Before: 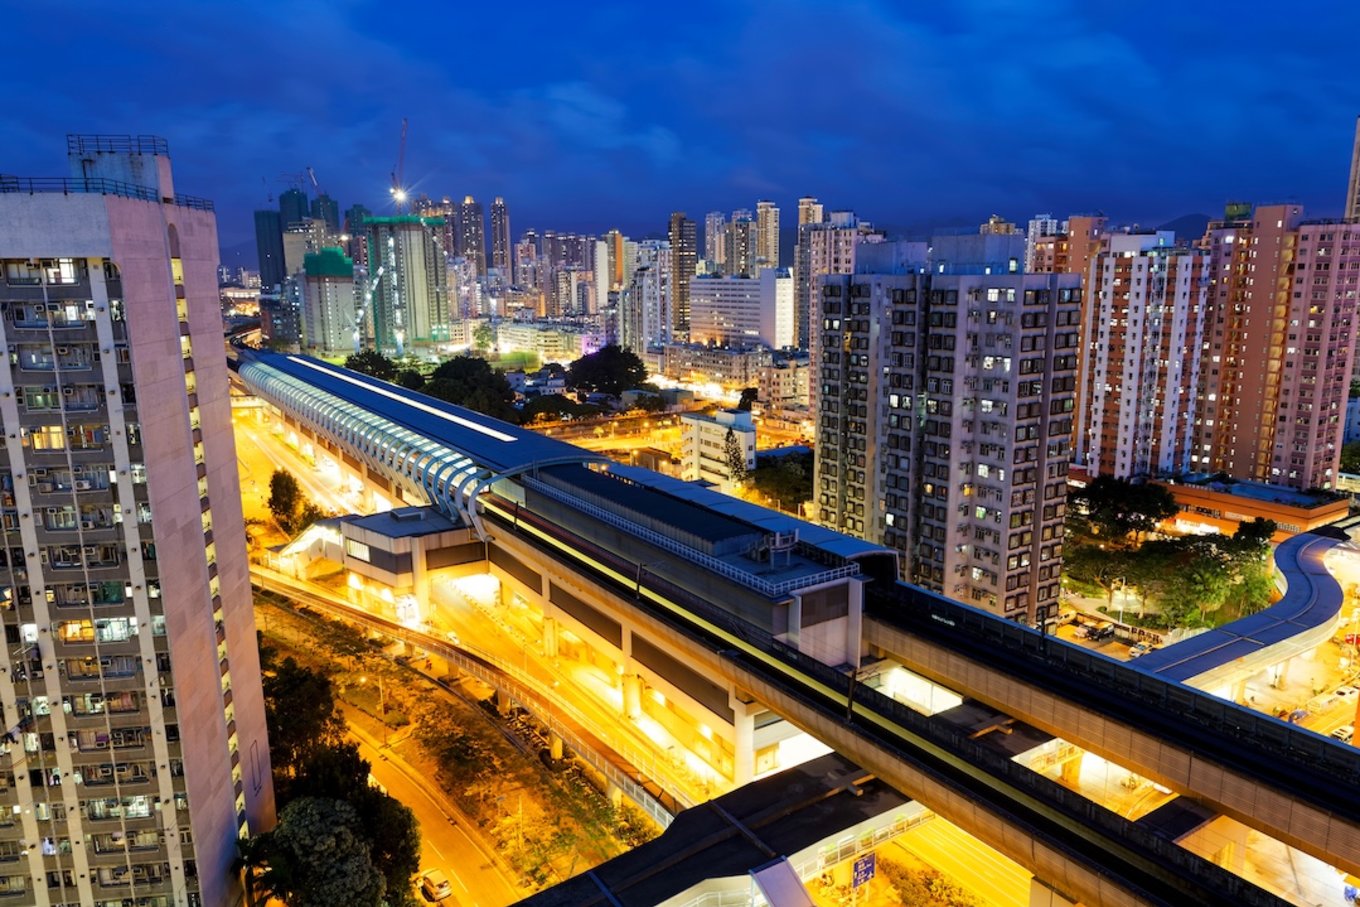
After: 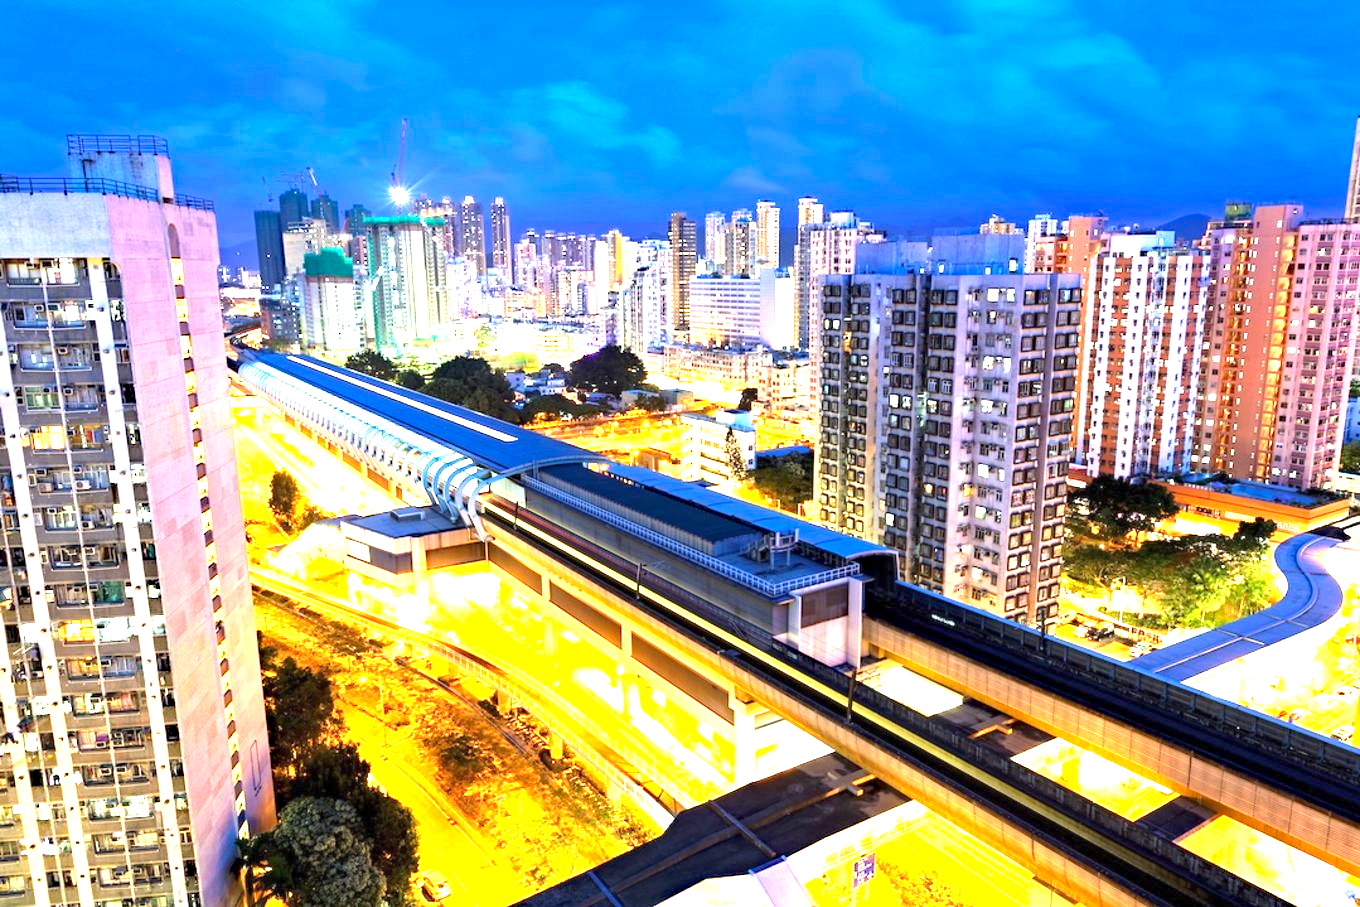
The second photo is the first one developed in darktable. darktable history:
exposure: exposure 2.25 EV, compensate highlight preservation false
haze removal: compatibility mode true, adaptive false
white balance: emerald 1
